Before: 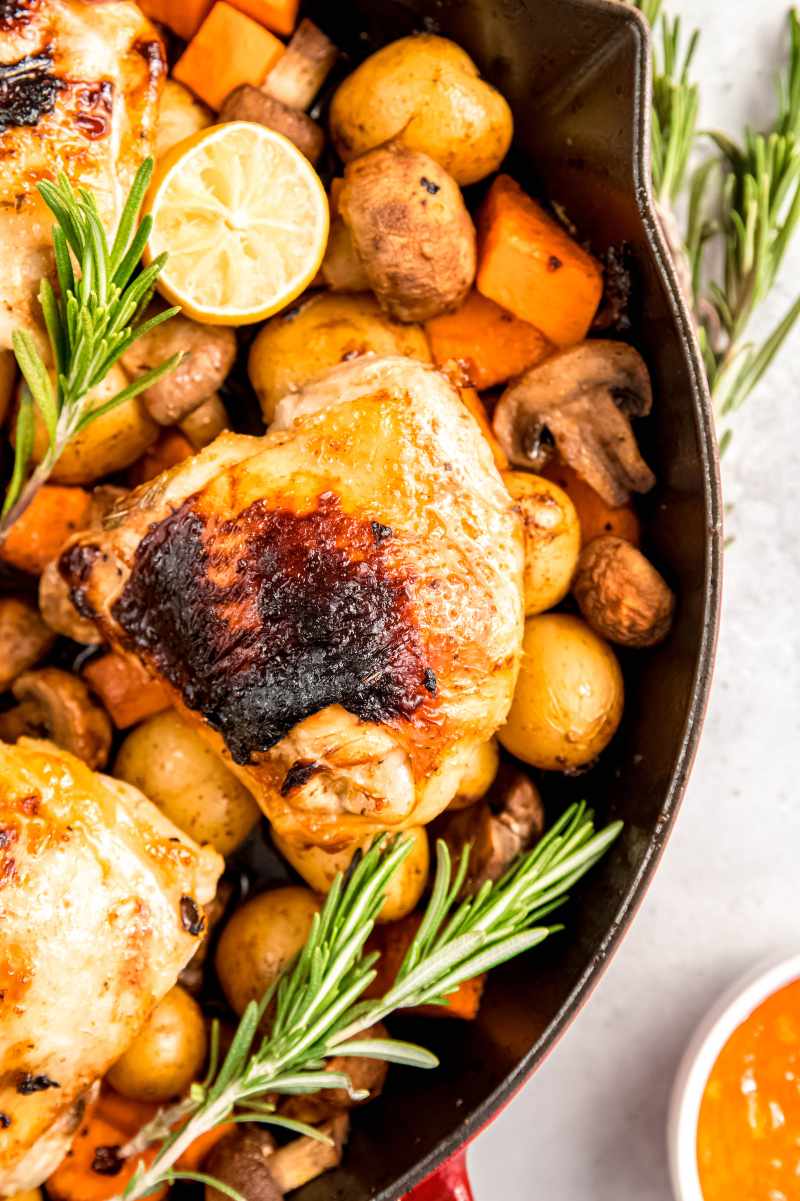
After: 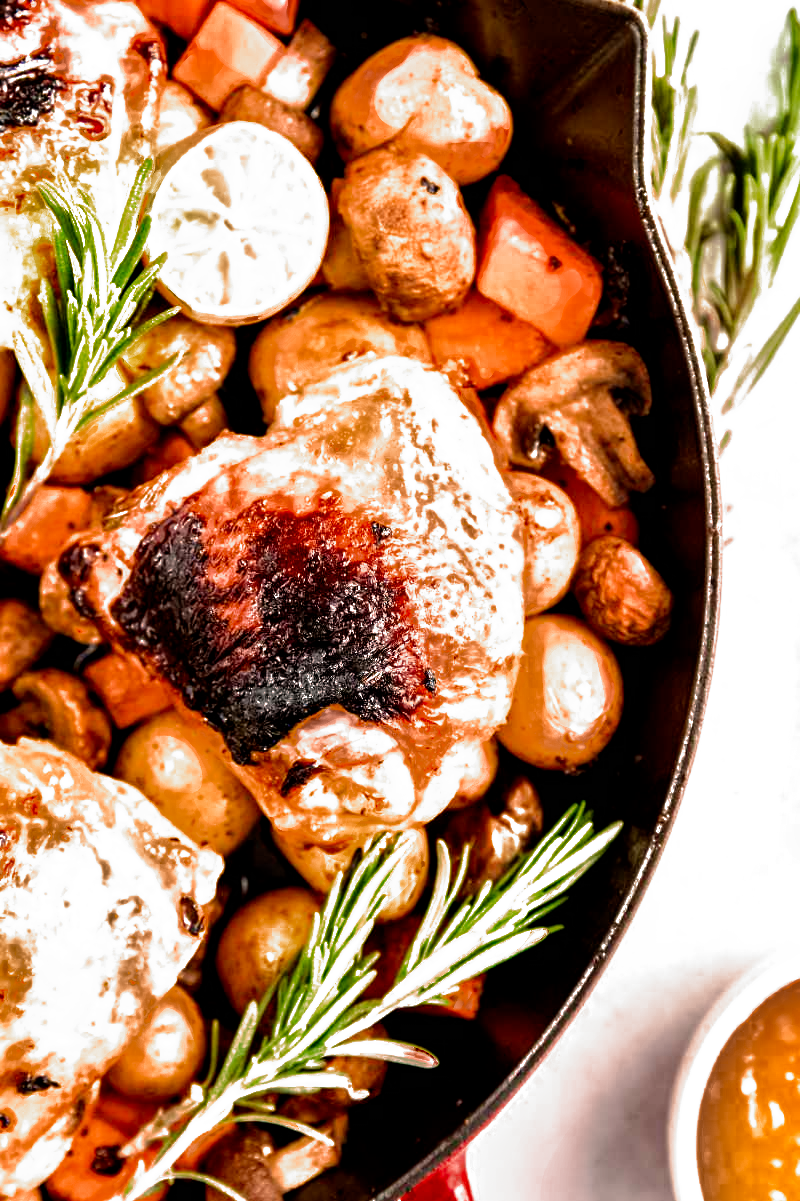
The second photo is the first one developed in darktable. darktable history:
filmic rgb: black relative exposure -8.23 EV, white relative exposure 2.2 EV, threshold -0.328 EV, transition 3.19 EV, structure ↔ texture 99.45%, target white luminance 99.918%, hardness 7.06, latitude 75.39%, contrast 1.319, highlights saturation mix -1.55%, shadows ↔ highlights balance 30.03%, add noise in highlights 0.001, preserve chrominance no, color science v3 (2019), use custom middle-gray values true, iterations of high-quality reconstruction 10, contrast in highlights soft, enable highlight reconstruction true
